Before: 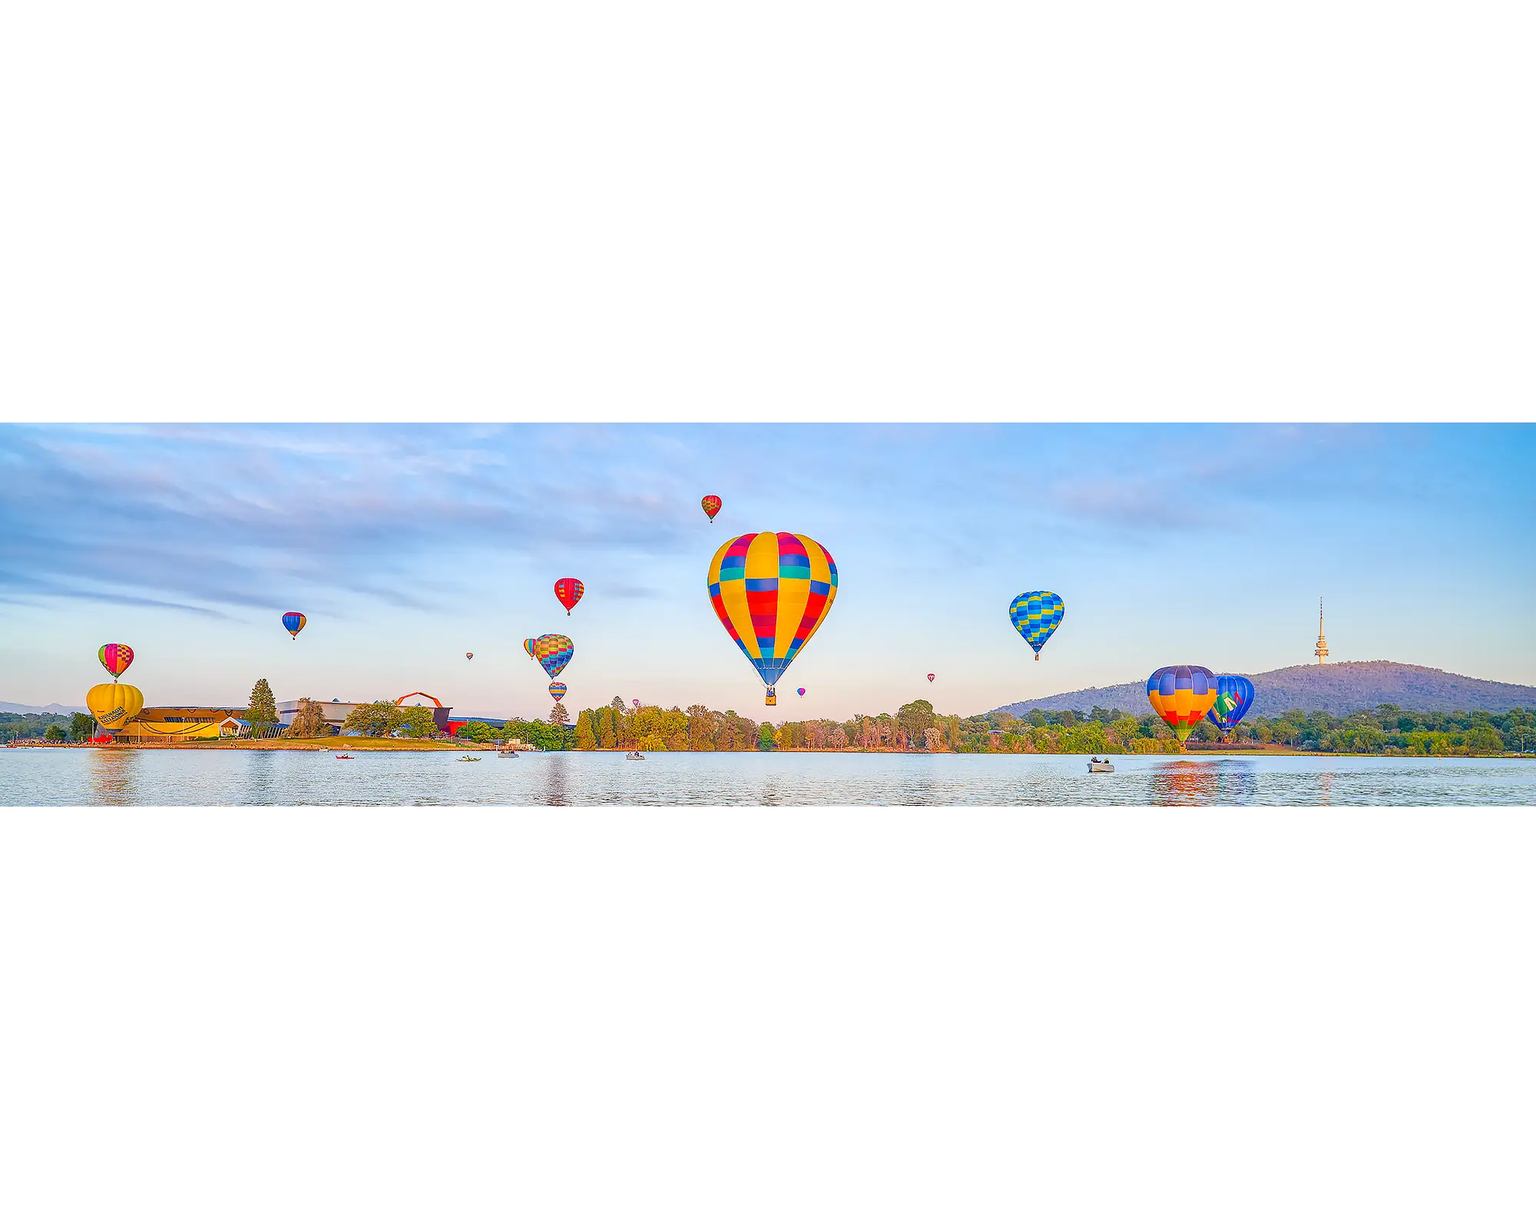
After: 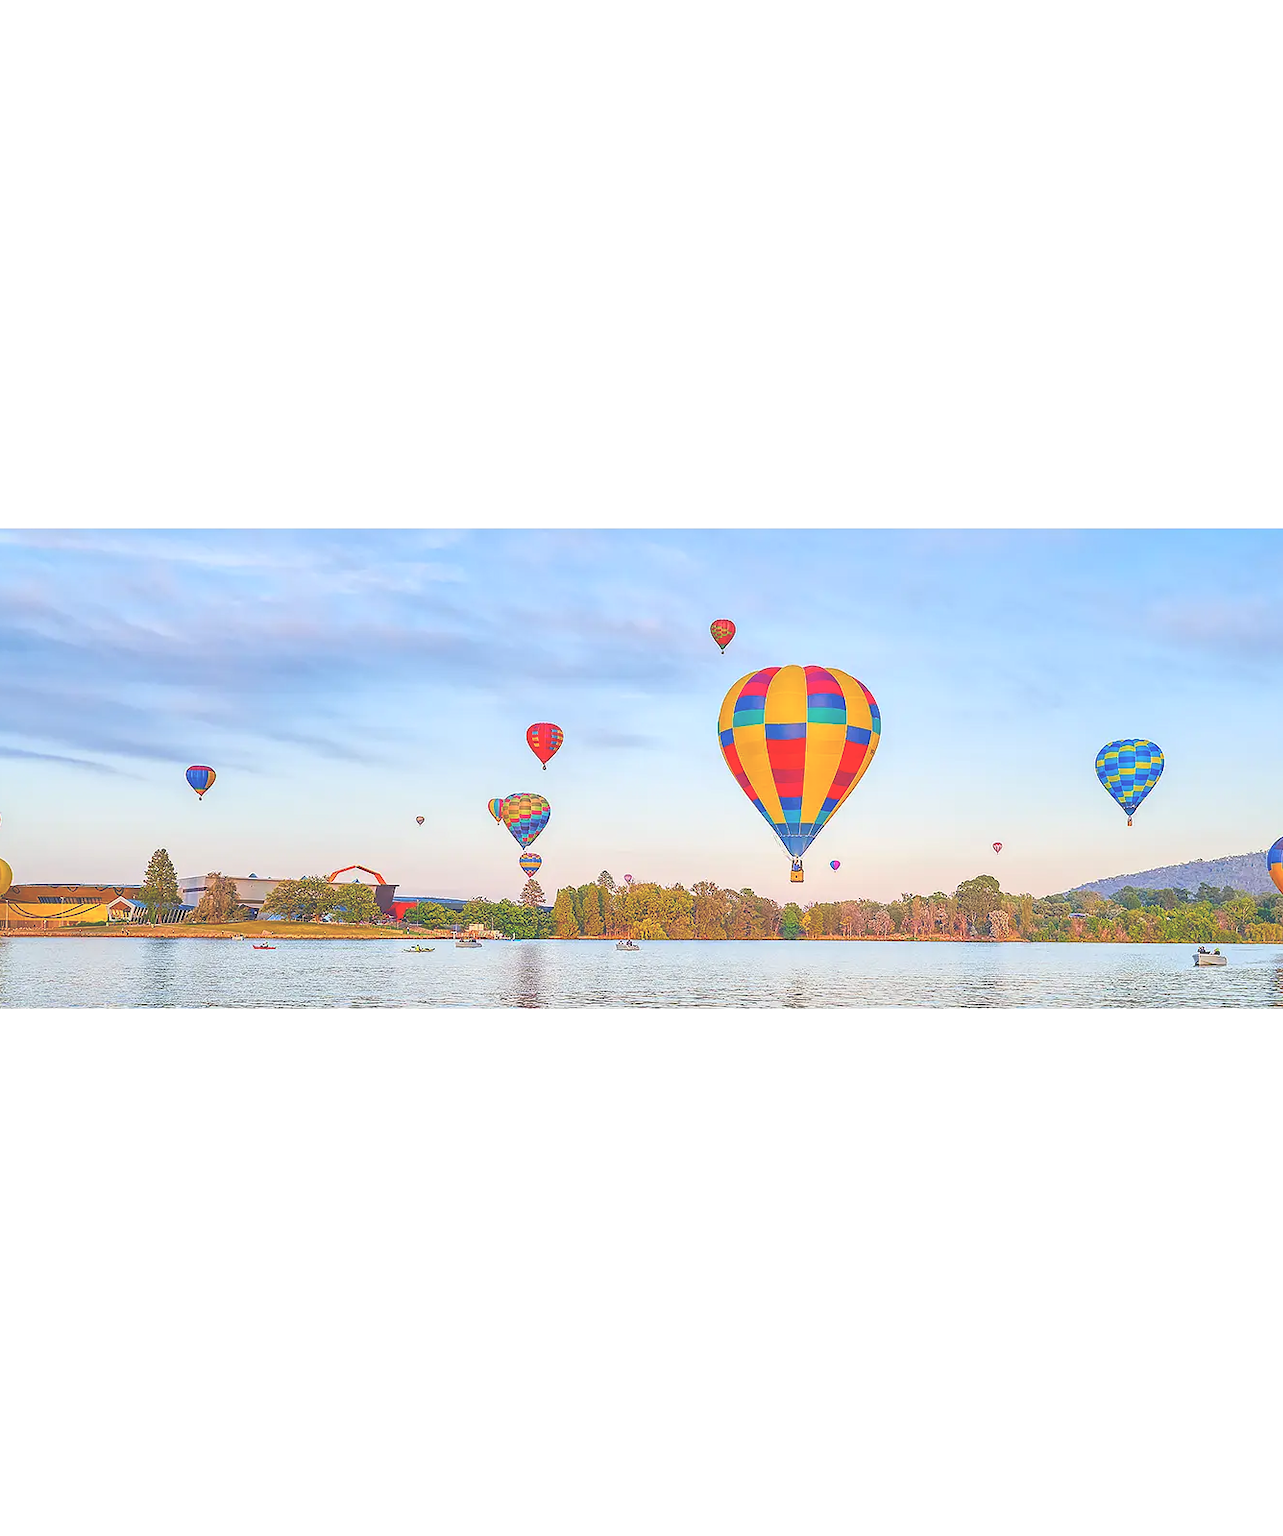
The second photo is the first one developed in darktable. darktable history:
crop and rotate: left 8.73%, right 24.455%
tone equalizer: mask exposure compensation -0.486 EV
exposure: black level correction -0.042, exposure 0.063 EV, compensate highlight preservation false
